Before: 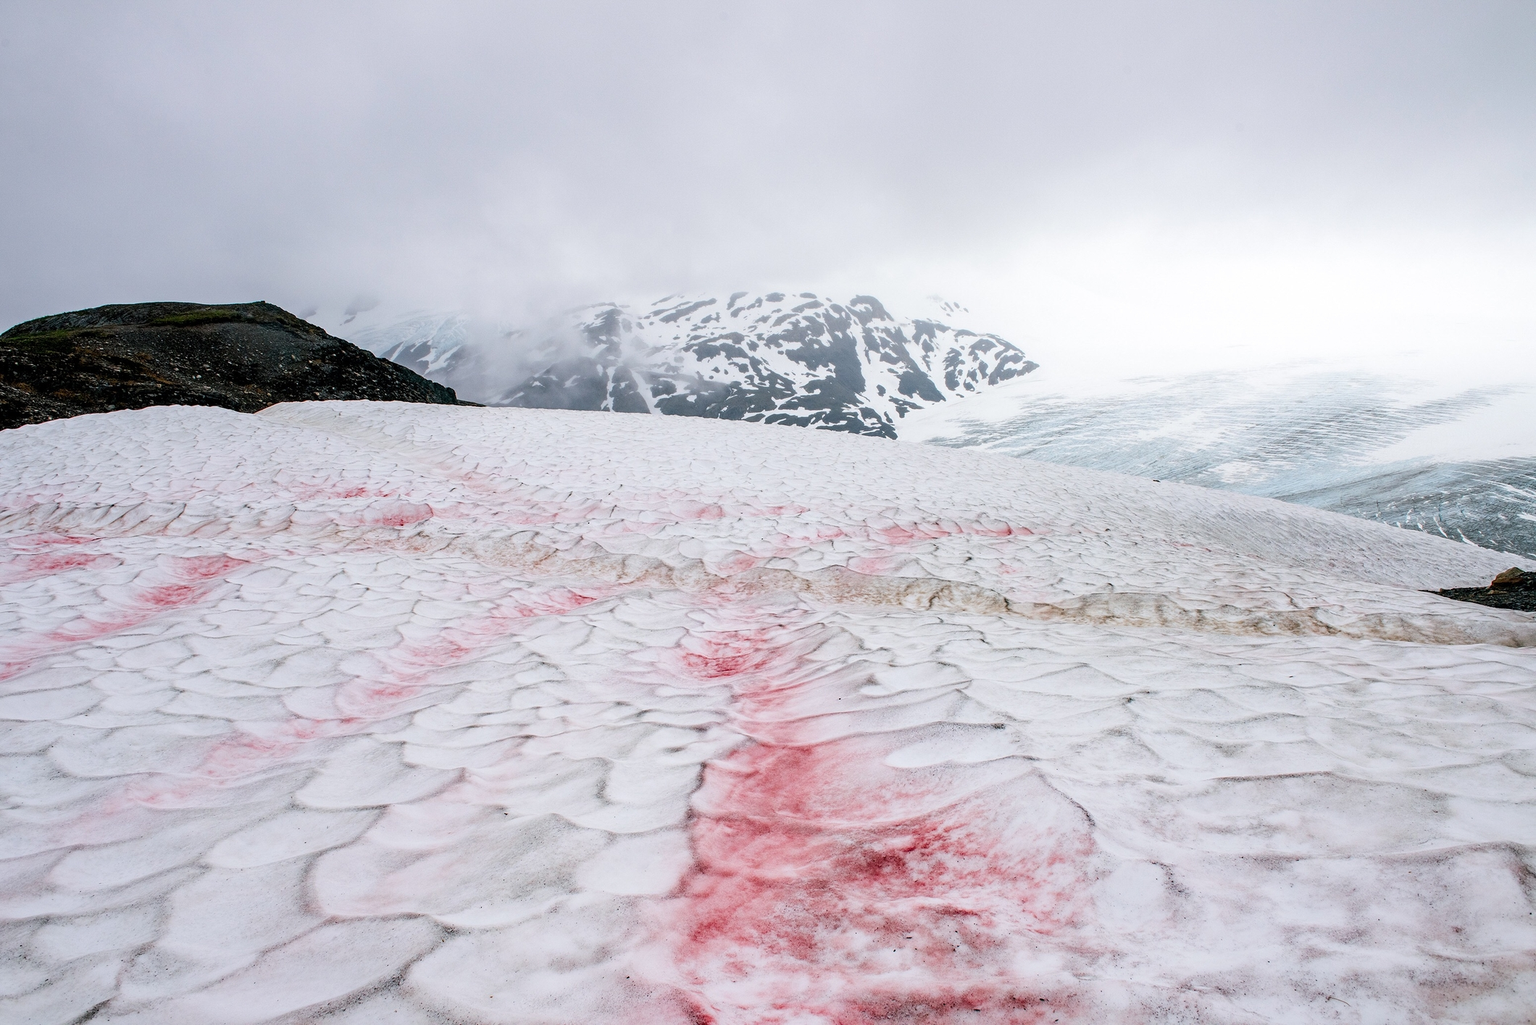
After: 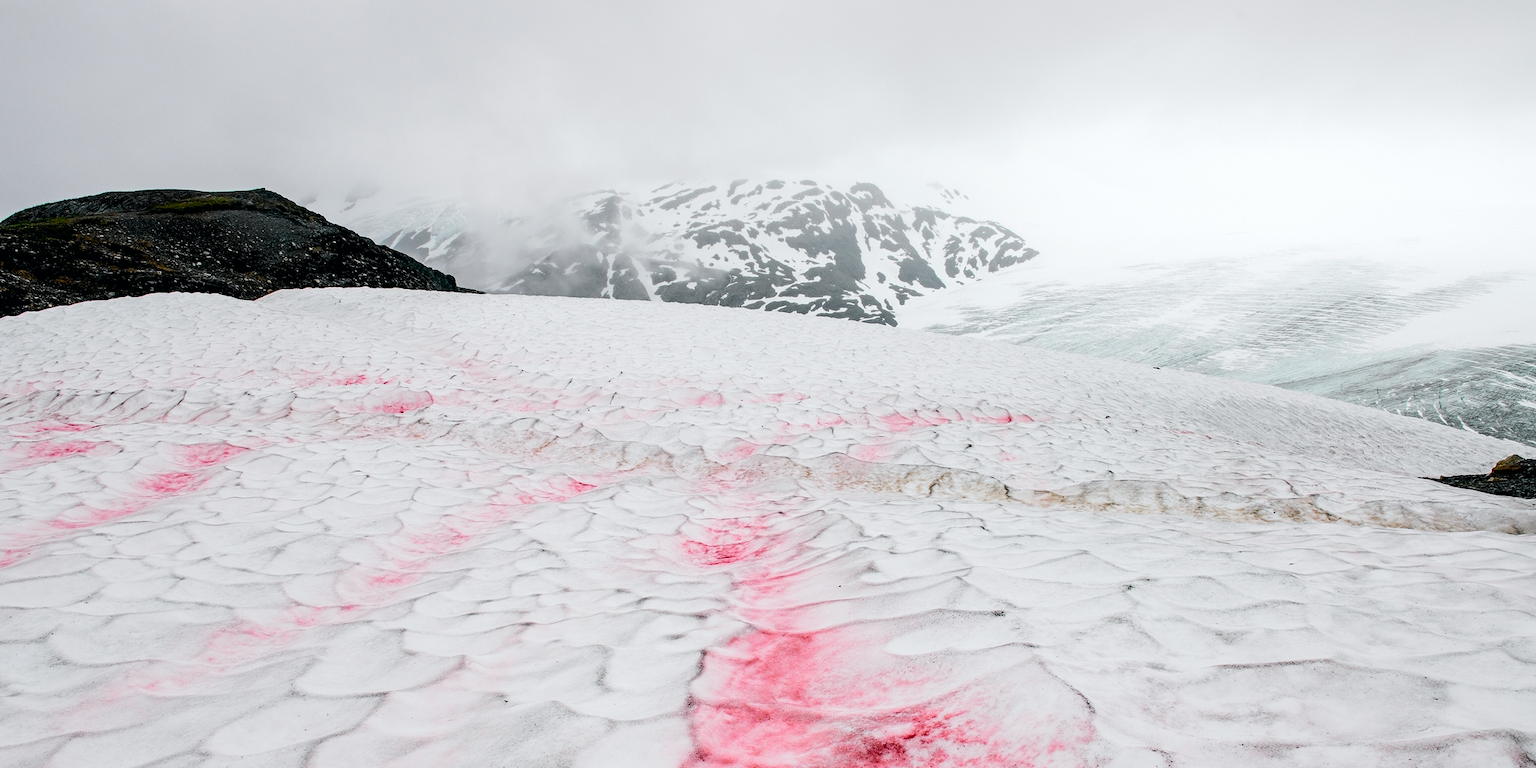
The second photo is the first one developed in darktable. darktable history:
crop: top 11.038%, bottom 13.962%
tone curve: curves: ch0 [(0, 0) (0.037, 0.011) (0.131, 0.108) (0.279, 0.279) (0.476, 0.554) (0.617, 0.693) (0.704, 0.77) (0.813, 0.852) (0.916, 0.924) (1, 0.993)]; ch1 [(0, 0) (0.318, 0.278) (0.444, 0.427) (0.493, 0.492) (0.508, 0.502) (0.534, 0.531) (0.562, 0.571) (0.626, 0.667) (0.746, 0.764) (1, 1)]; ch2 [(0, 0) (0.316, 0.292) (0.381, 0.37) (0.423, 0.448) (0.476, 0.492) (0.502, 0.498) (0.522, 0.518) (0.533, 0.532) (0.586, 0.631) (0.634, 0.663) (0.7, 0.7) (0.861, 0.808) (1, 0.951)], color space Lab, independent channels, preserve colors none
